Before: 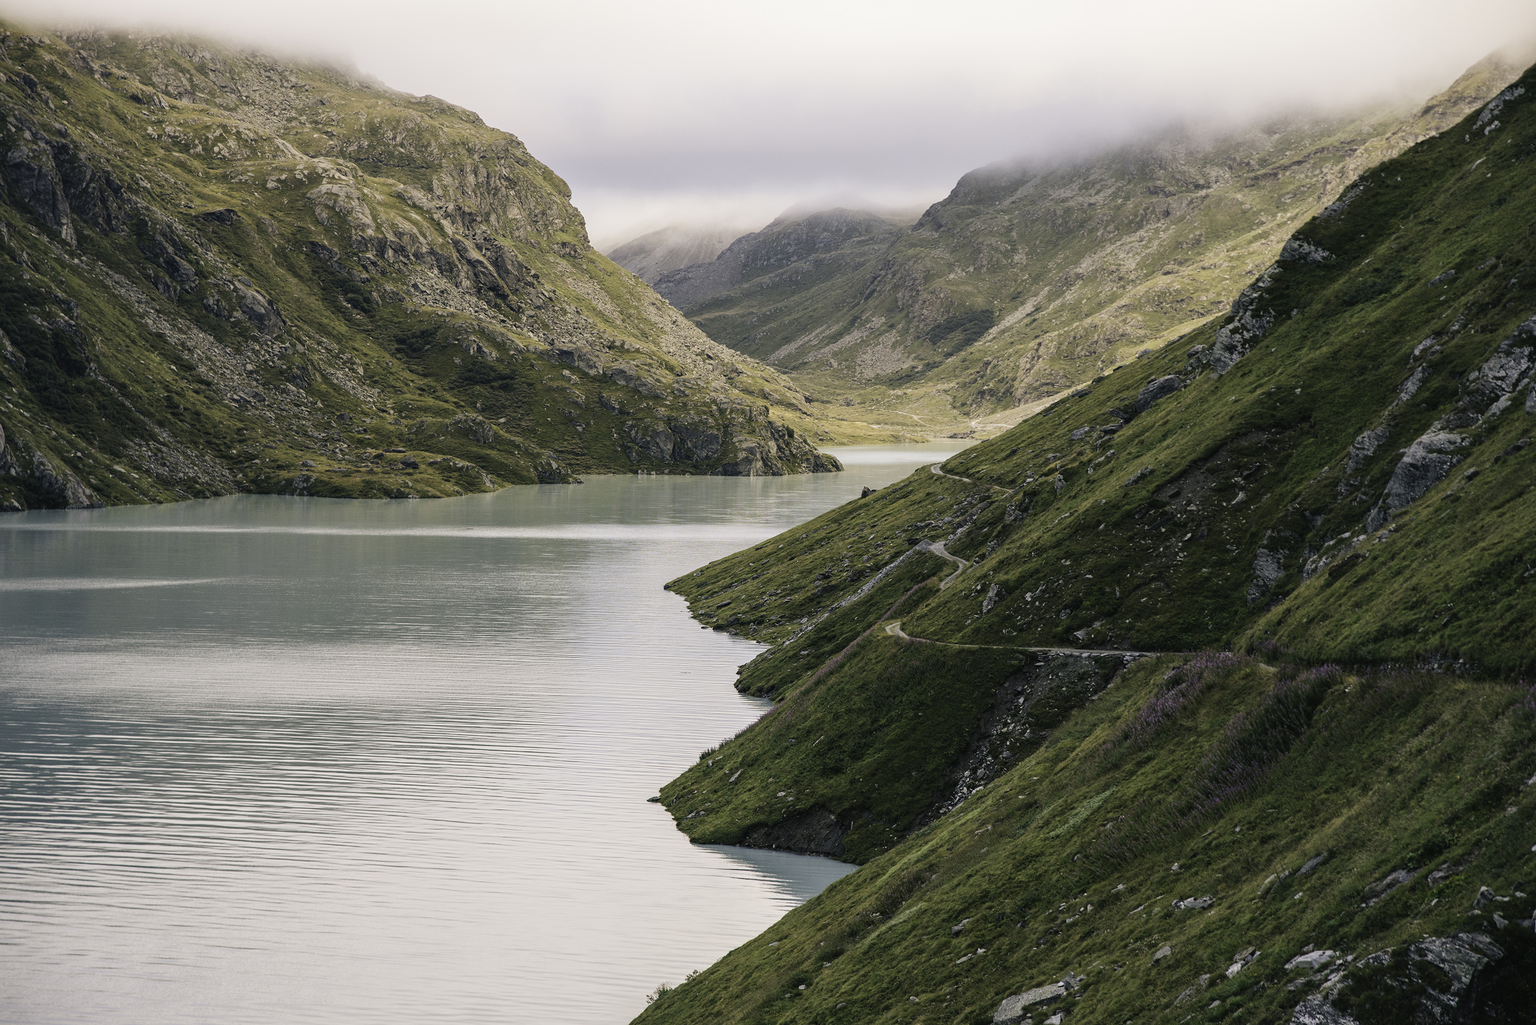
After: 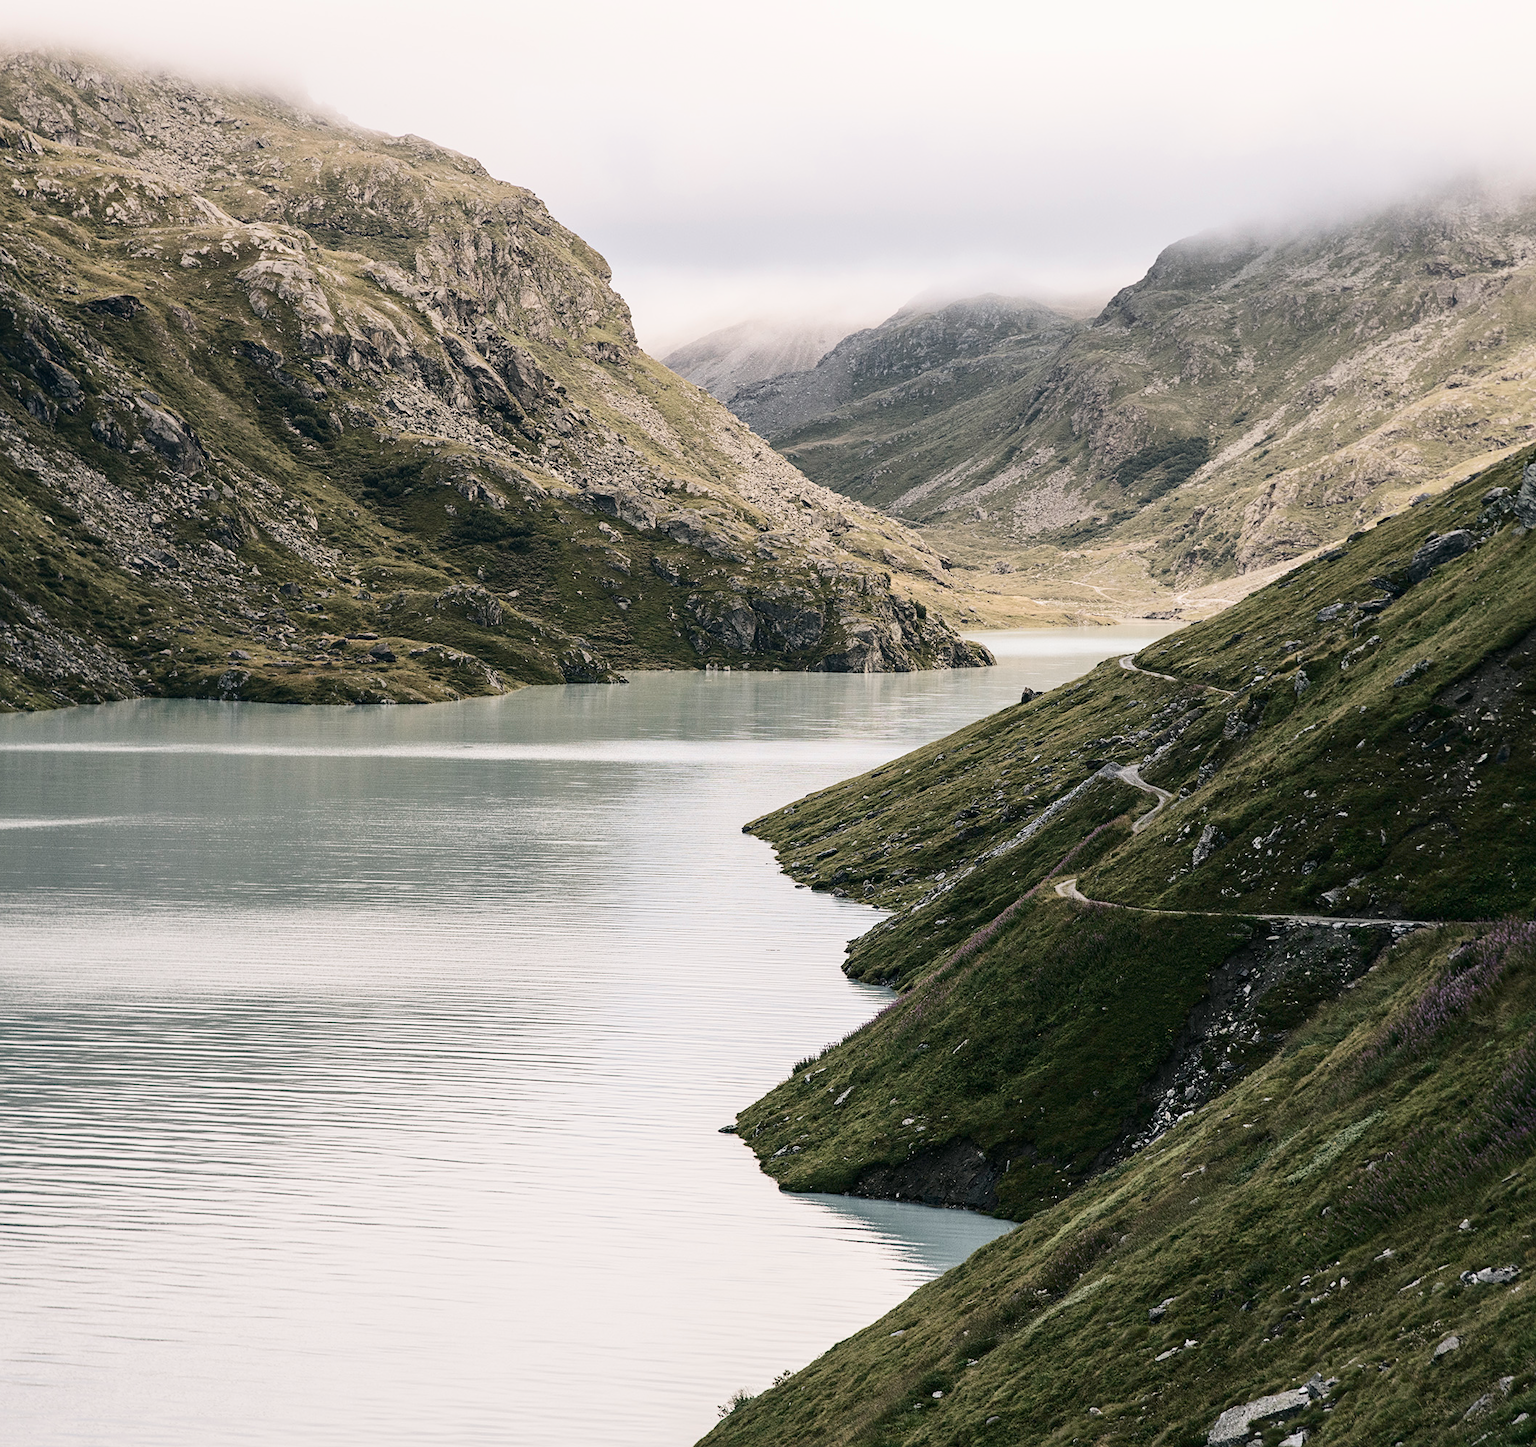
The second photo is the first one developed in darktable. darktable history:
sharpen: amount 0.2
contrast brightness saturation: contrast 0.25, saturation -0.31
crop and rotate: left 9.061%, right 20.142%
color zones: curves: ch0 [(0, 0.444) (0.143, 0.442) (0.286, 0.441) (0.429, 0.441) (0.571, 0.441) (0.714, 0.441) (0.857, 0.442) (1, 0.444)]
